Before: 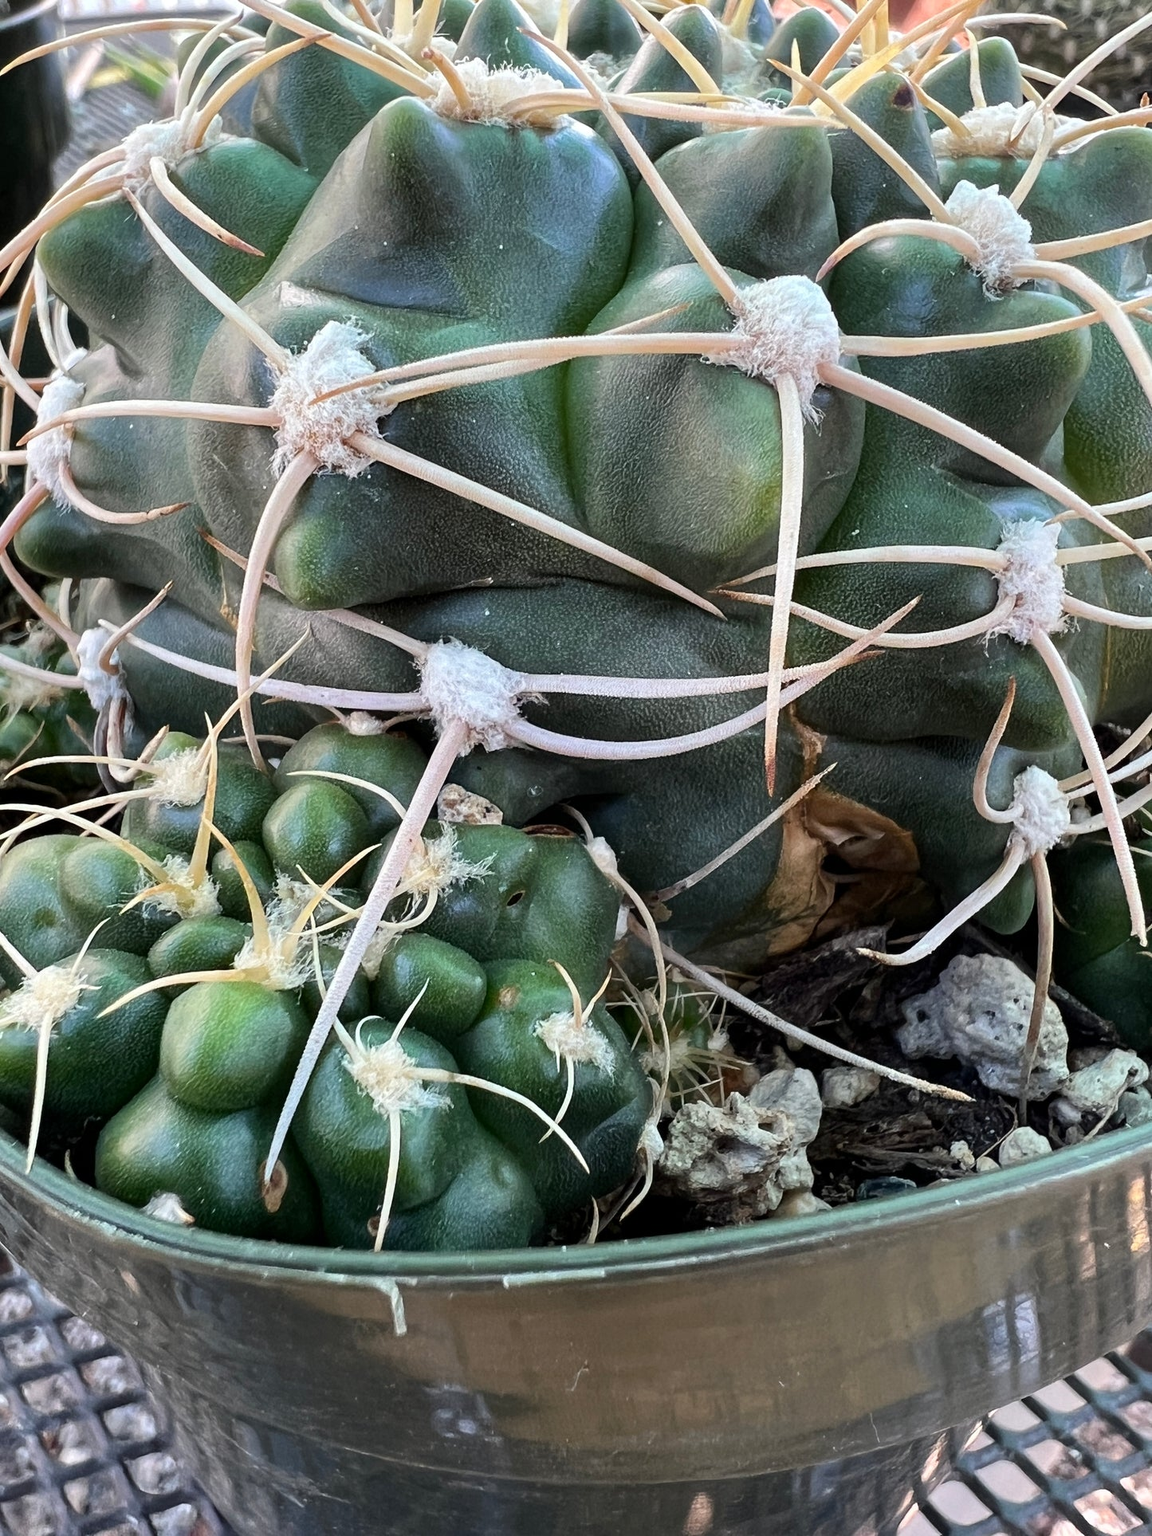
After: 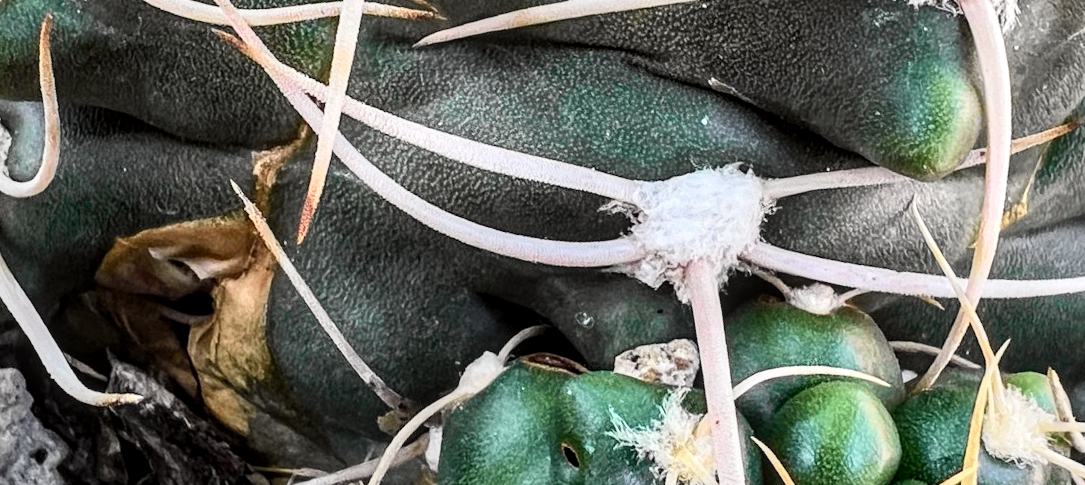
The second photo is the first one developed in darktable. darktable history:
crop and rotate: angle 16.12°, top 30.835%, bottom 35.653%
shadows and highlights: highlights color adjustment 0%, low approximation 0.01, soften with gaussian
local contrast: detail 130%
tone curve: curves: ch0 [(0, 0) (0.055, 0.05) (0.258, 0.287) (0.434, 0.526) (0.517, 0.648) (0.745, 0.874) (1, 1)]; ch1 [(0, 0) (0.346, 0.307) (0.418, 0.383) (0.46, 0.439) (0.482, 0.493) (0.502, 0.503) (0.517, 0.514) (0.55, 0.561) (0.588, 0.603) (0.646, 0.688) (1, 1)]; ch2 [(0, 0) (0.346, 0.34) (0.431, 0.45) (0.485, 0.499) (0.5, 0.503) (0.527, 0.525) (0.545, 0.562) (0.679, 0.706) (1, 1)], color space Lab, independent channels, preserve colors none
